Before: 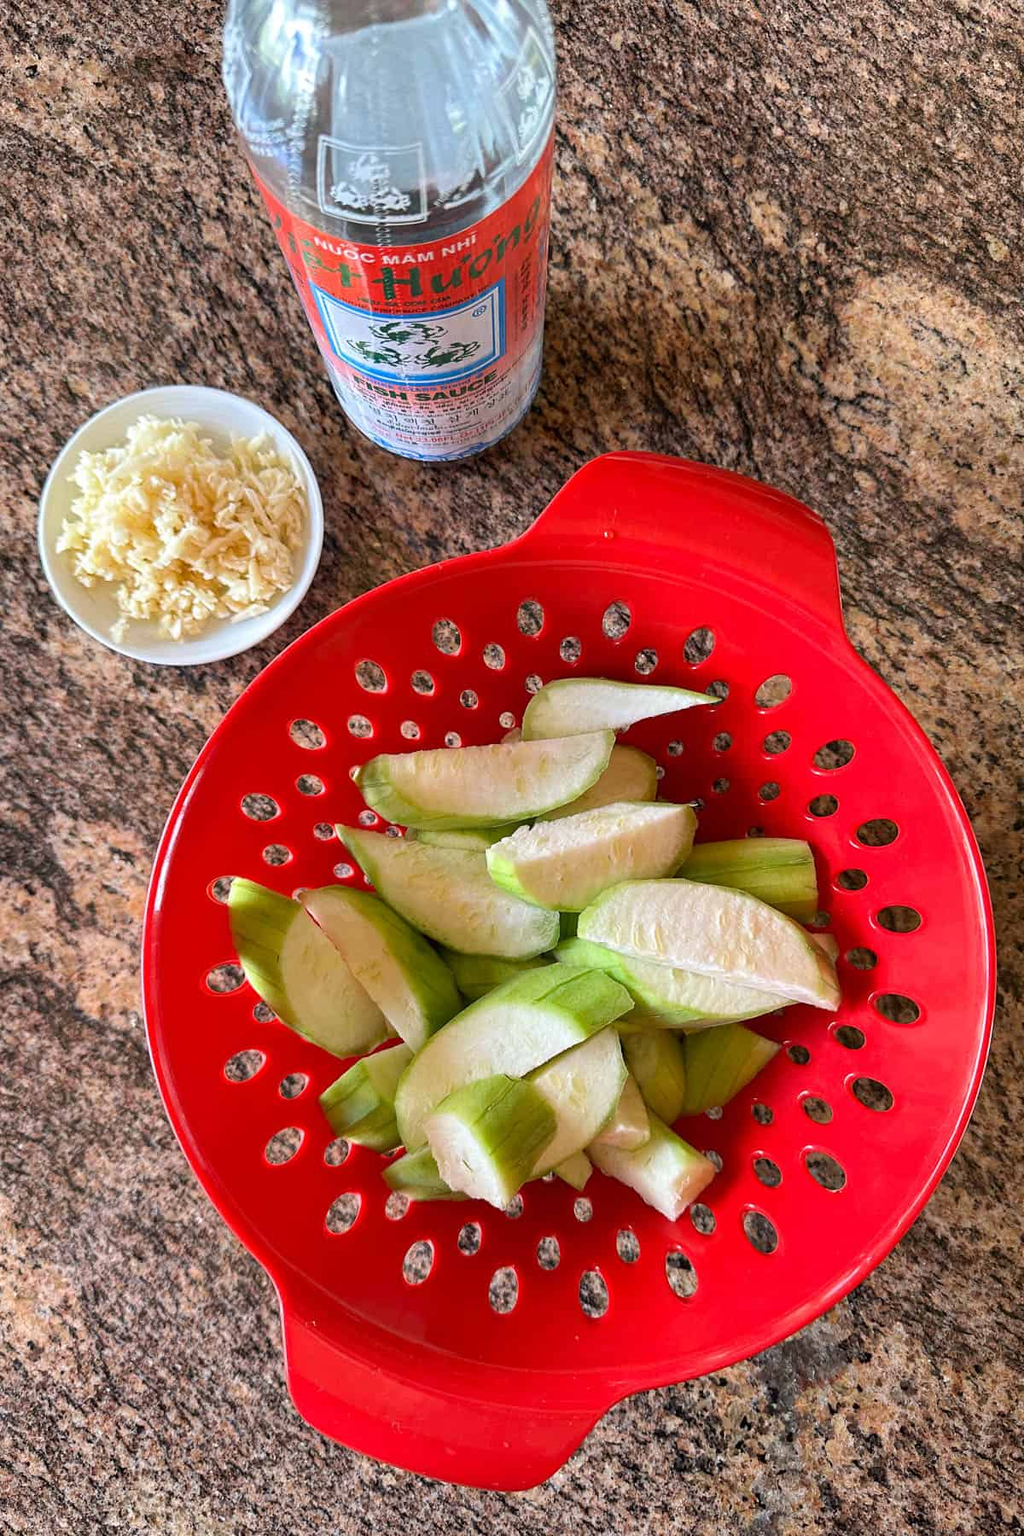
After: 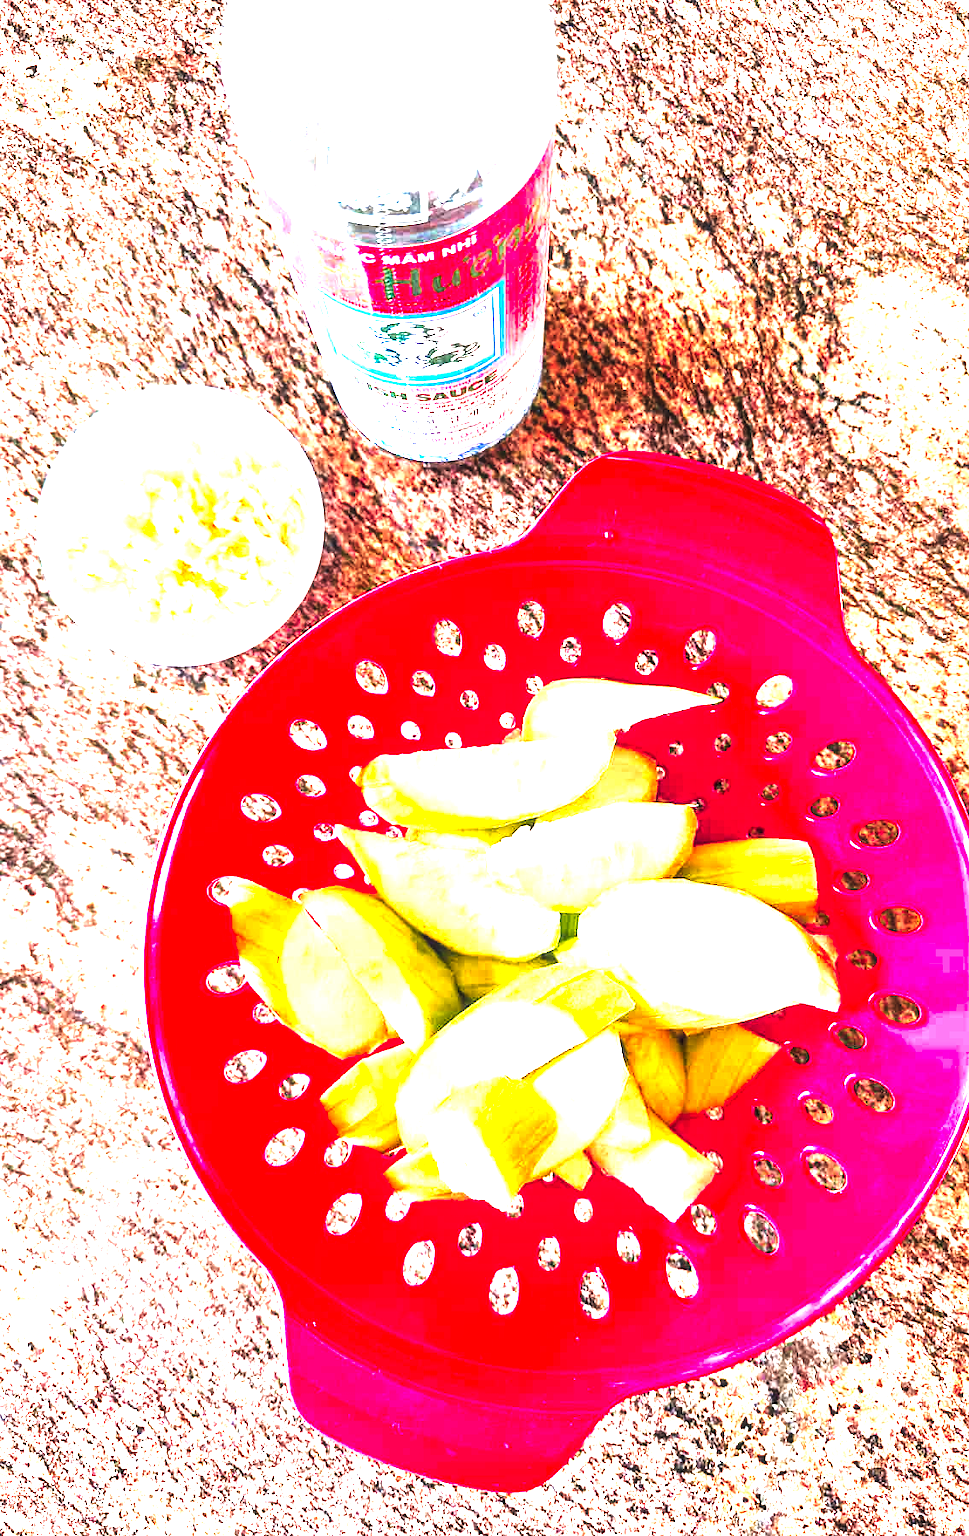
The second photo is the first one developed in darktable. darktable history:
local contrast: on, module defaults
color zones: curves: ch1 [(0.309, 0.524) (0.41, 0.329) (0.508, 0.509)]; ch2 [(0.25, 0.457) (0.75, 0.5)]
levels: levels [0, 0.281, 0.562]
base curve: curves: ch0 [(0, 0) (0.028, 0.03) (0.121, 0.232) (0.46, 0.748) (0.859, 0.968) (1, 1)], preserve colors none
crop and rotate: right 5.327%
